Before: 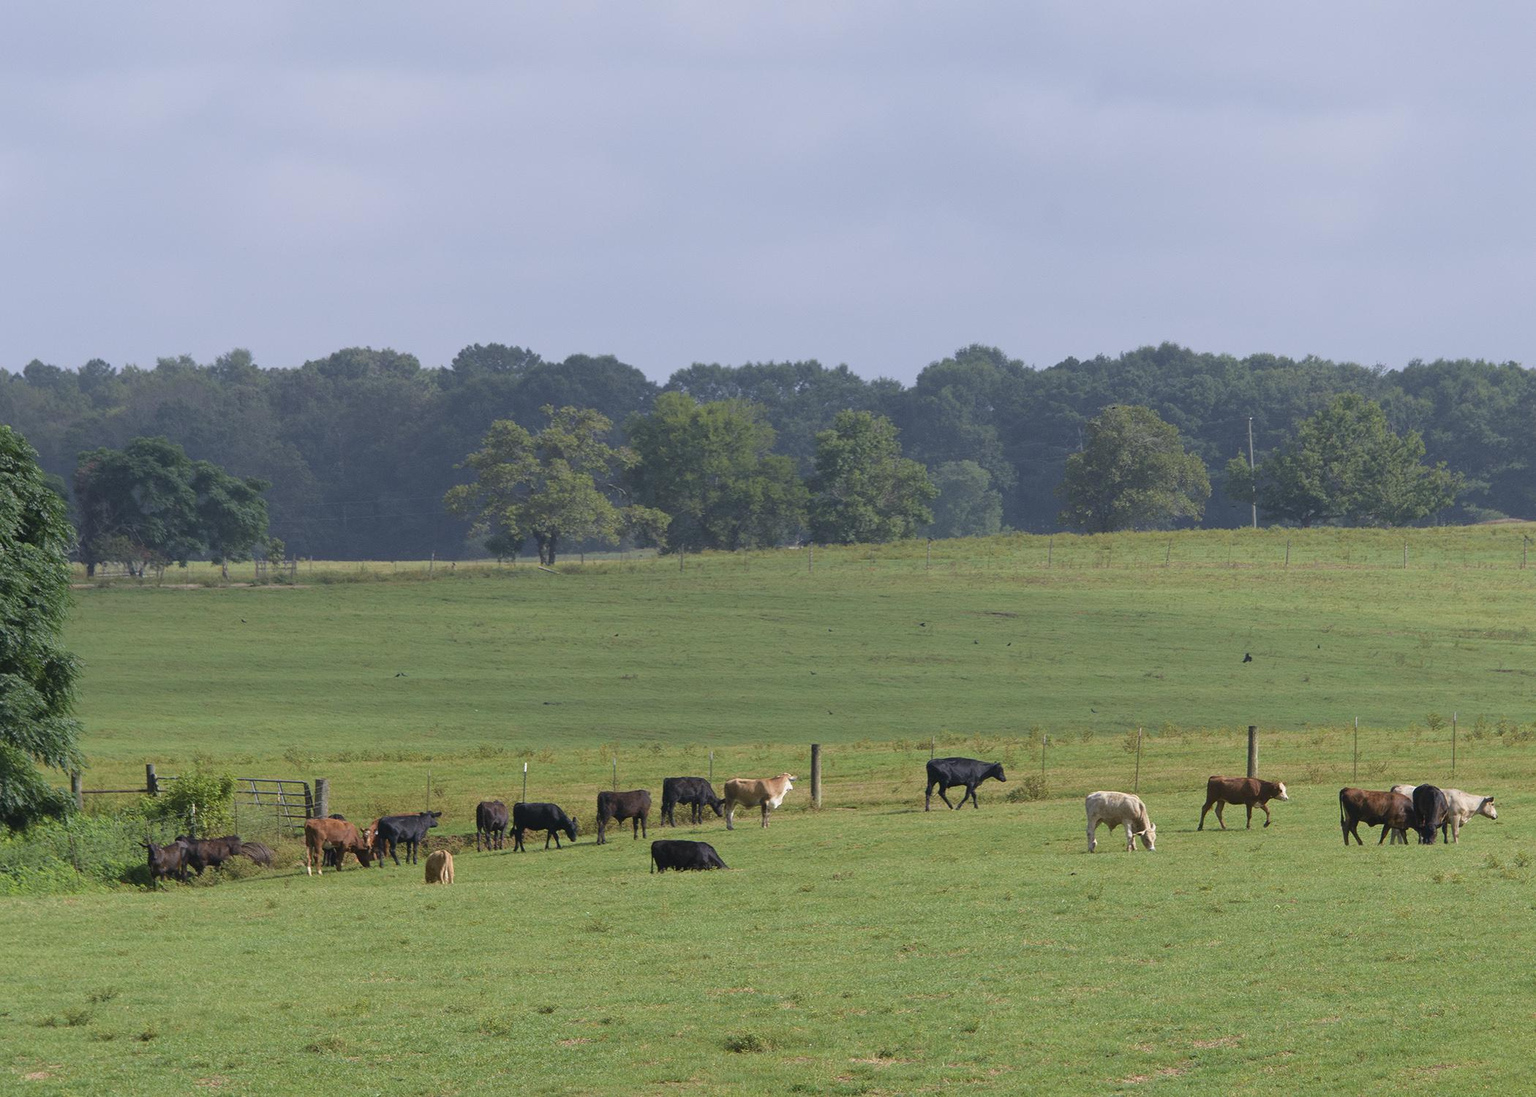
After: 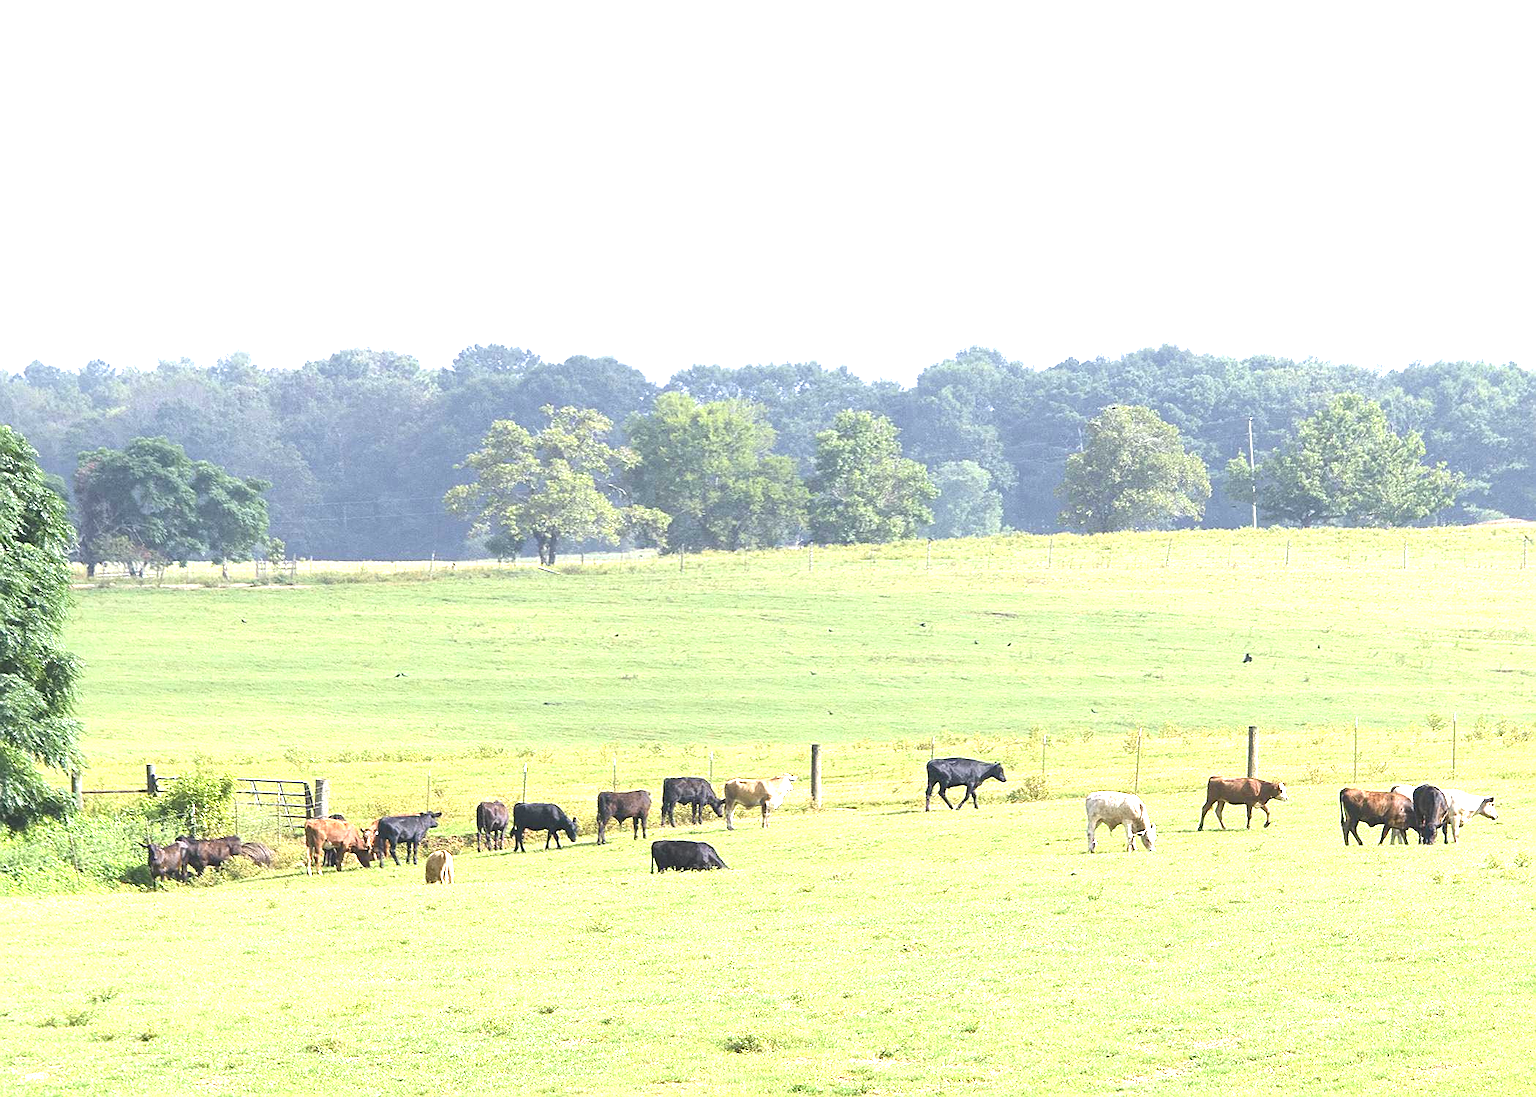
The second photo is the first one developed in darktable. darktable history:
exposure: exposure 2.25 EV, compensate highlight preservation false
sharpen: on, module defaults
